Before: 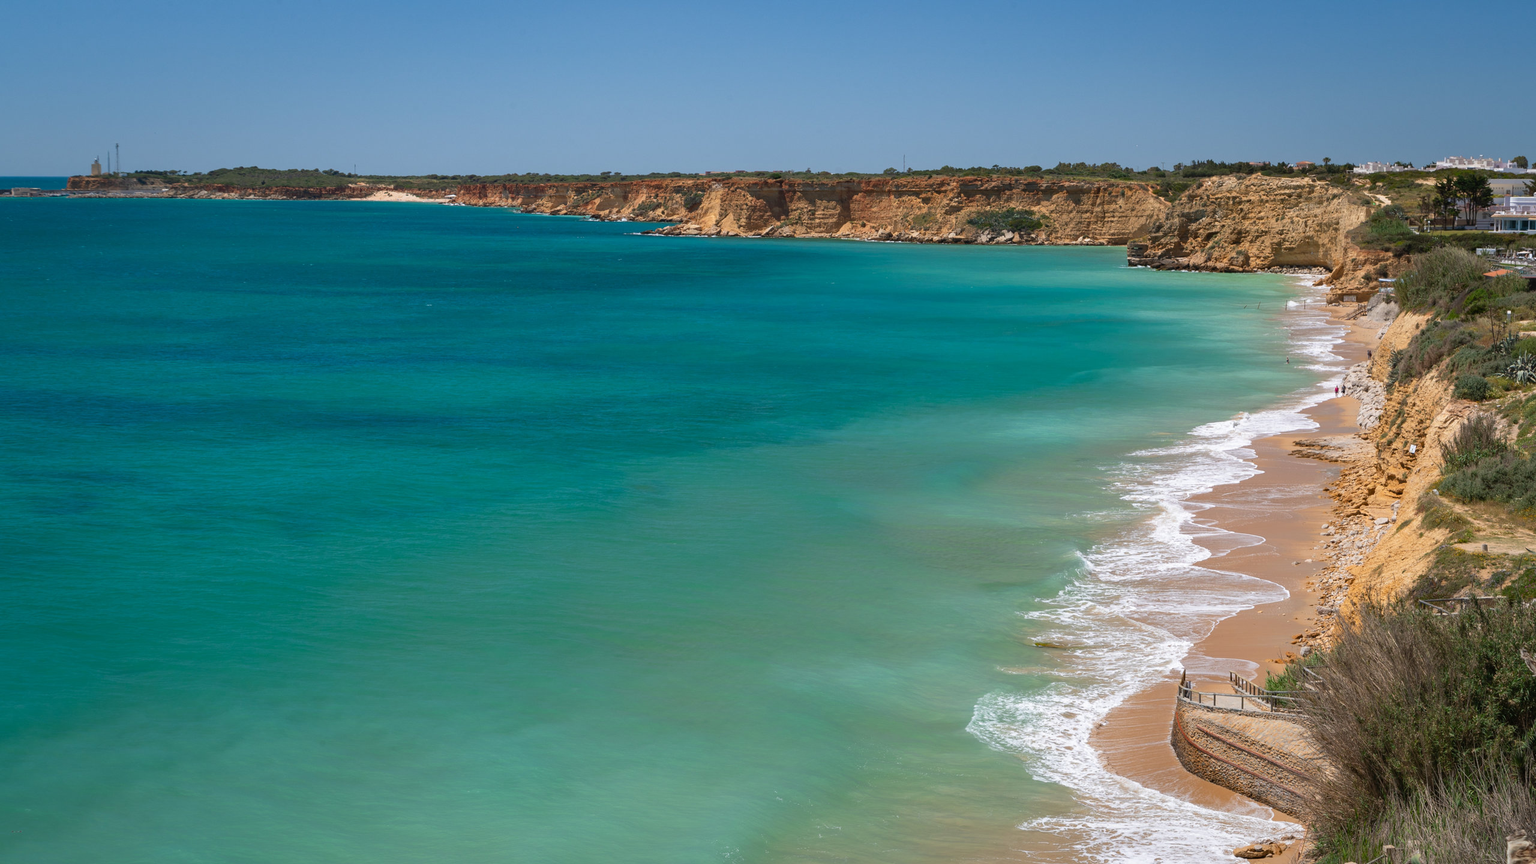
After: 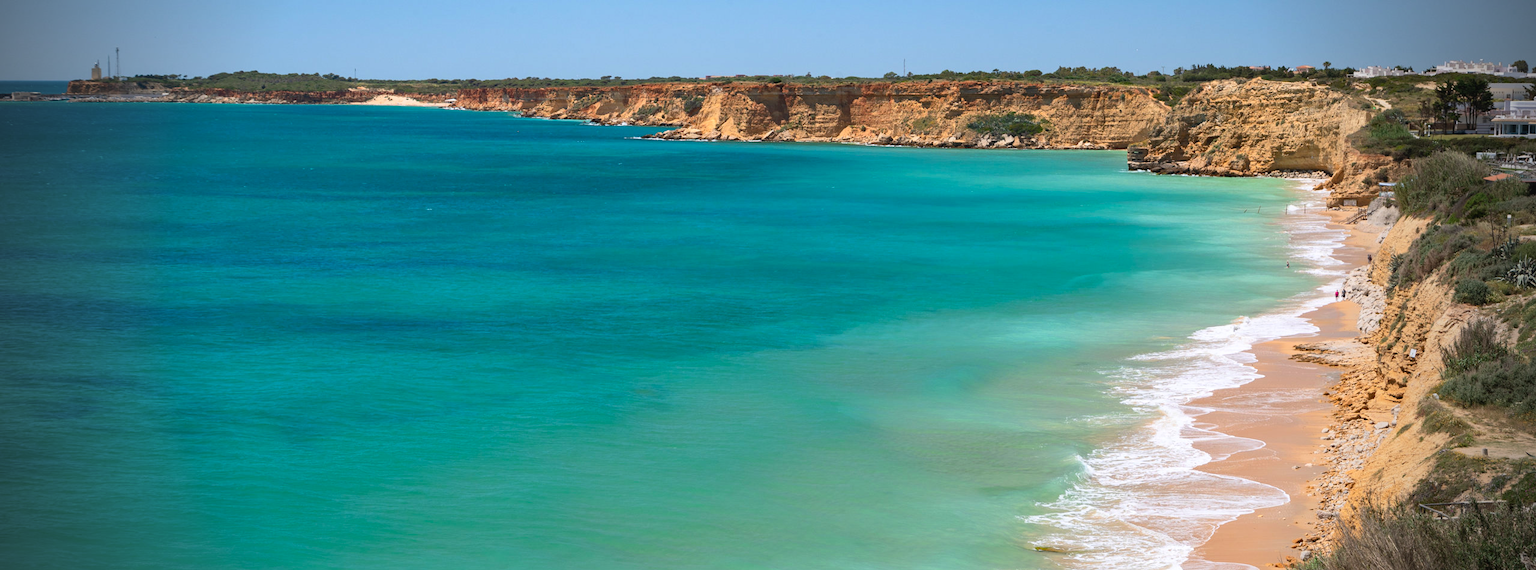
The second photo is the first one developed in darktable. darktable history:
vignetting: fall-off start 71.48%, brightness -0.888
crop: top 11.164%, bottom 22.747%
contrast brightness saturation: contrast 0.205, brightness 0.168, saturation 0.225
